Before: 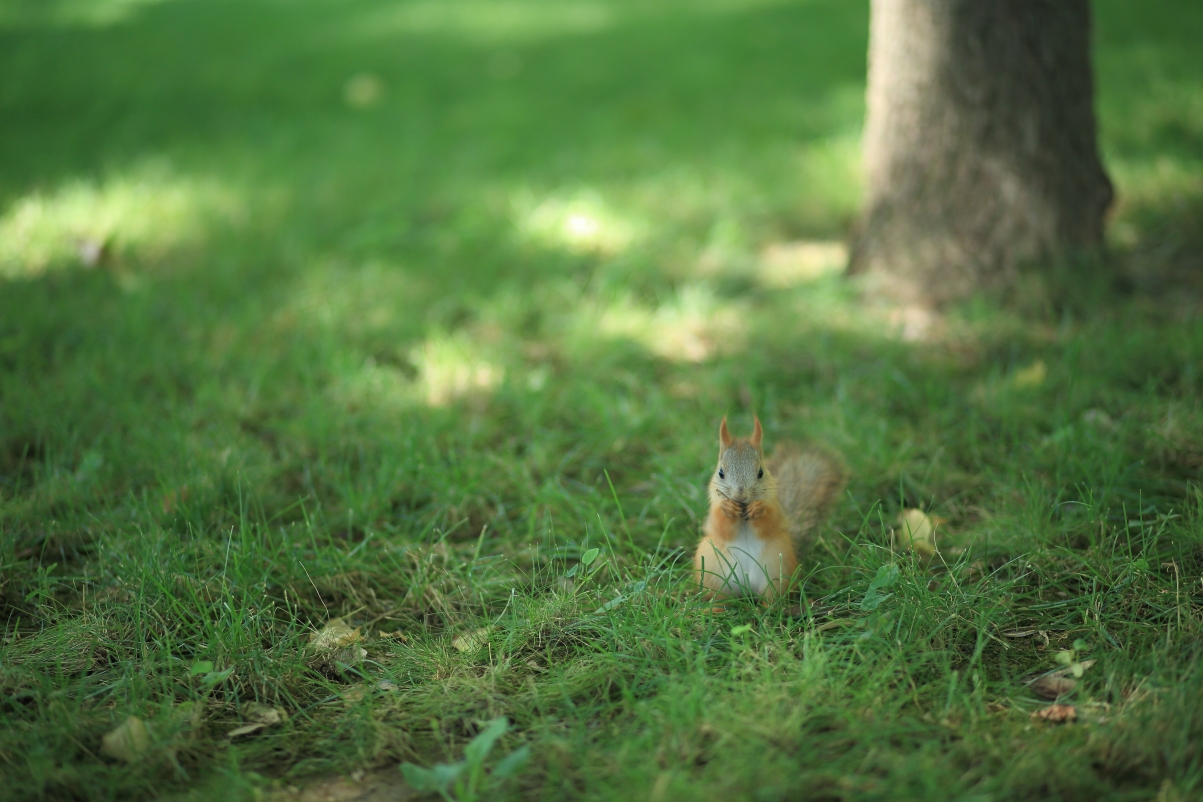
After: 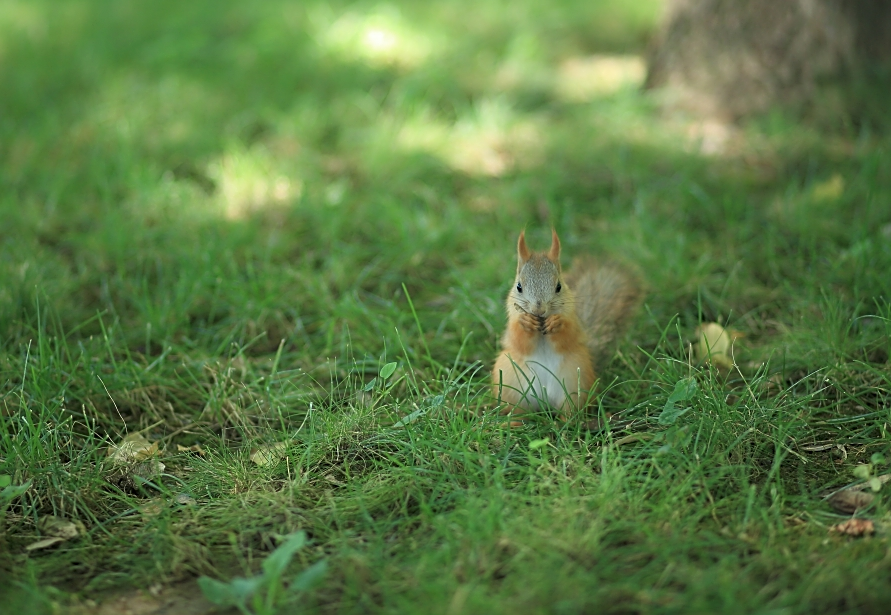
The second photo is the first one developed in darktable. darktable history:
sharpen: on, module defaults
crop: left 16.865%, top 23.24%, right 9.043%
